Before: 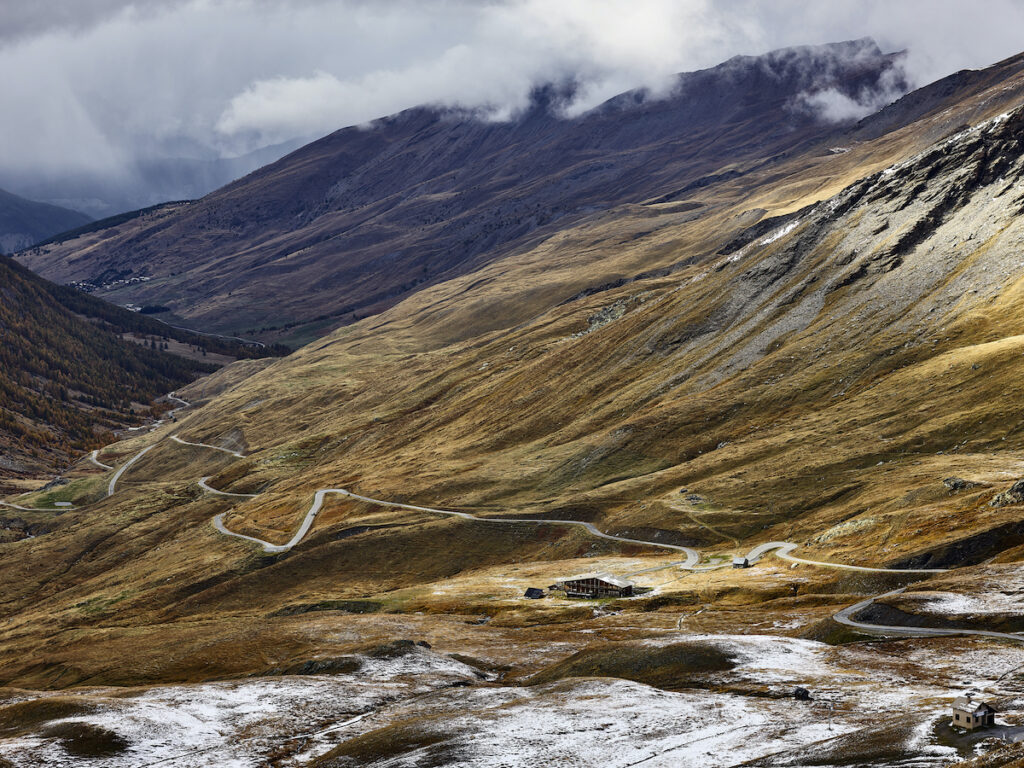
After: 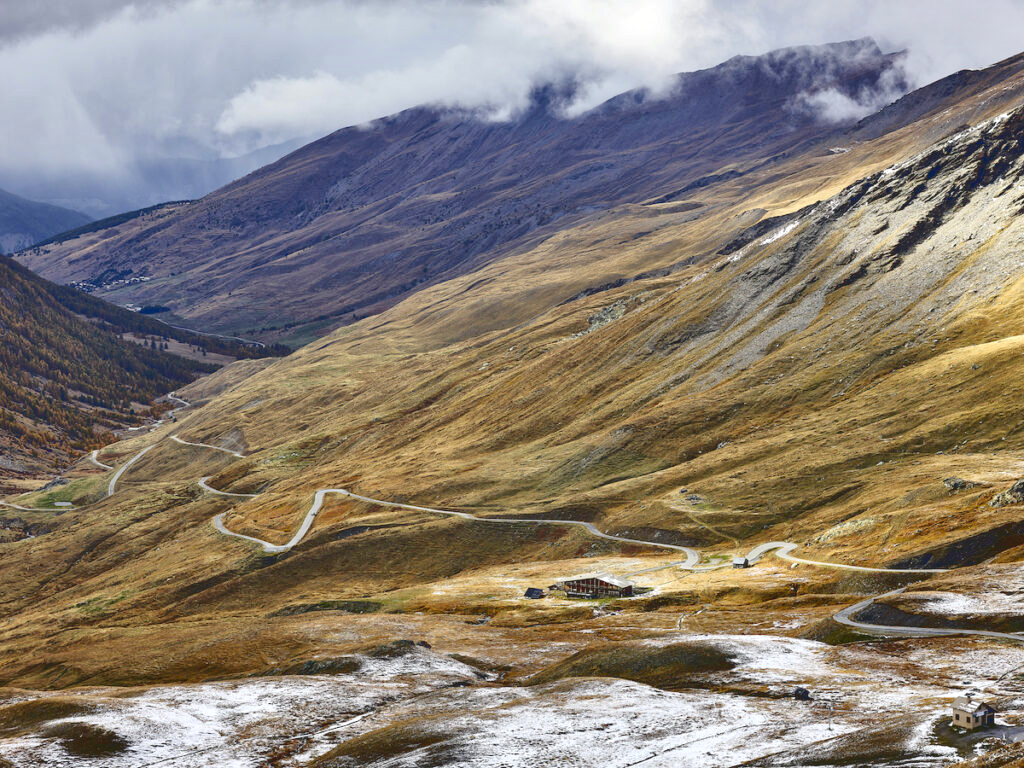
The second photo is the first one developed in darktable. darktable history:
tone curve: curves: ch0 [(0, 0) (0.003, 0.128) (0.011, 0.133) (0.025, 0.133) (0.044, 0.141) (0.069, 0.152) (0.1, 0.169) (0.136, 0.201) (0.177, 0.239) (0.224, 0.294) (0.277, 0.358) (0.335, 0.428) (0.399, 0.488) (0.468, 0.55) (0.543, 0.611) (0.623, 0.678) (0.709, 0.755) (0.801, 0.843) (0.898, 0.91) (1, 1)], color space Lab, linked channels, preserve colors none
exposure: black level correction 0, exposure 0.199 EV, compensate highlight preservation false
shadows and highlights: soften with gaussian
